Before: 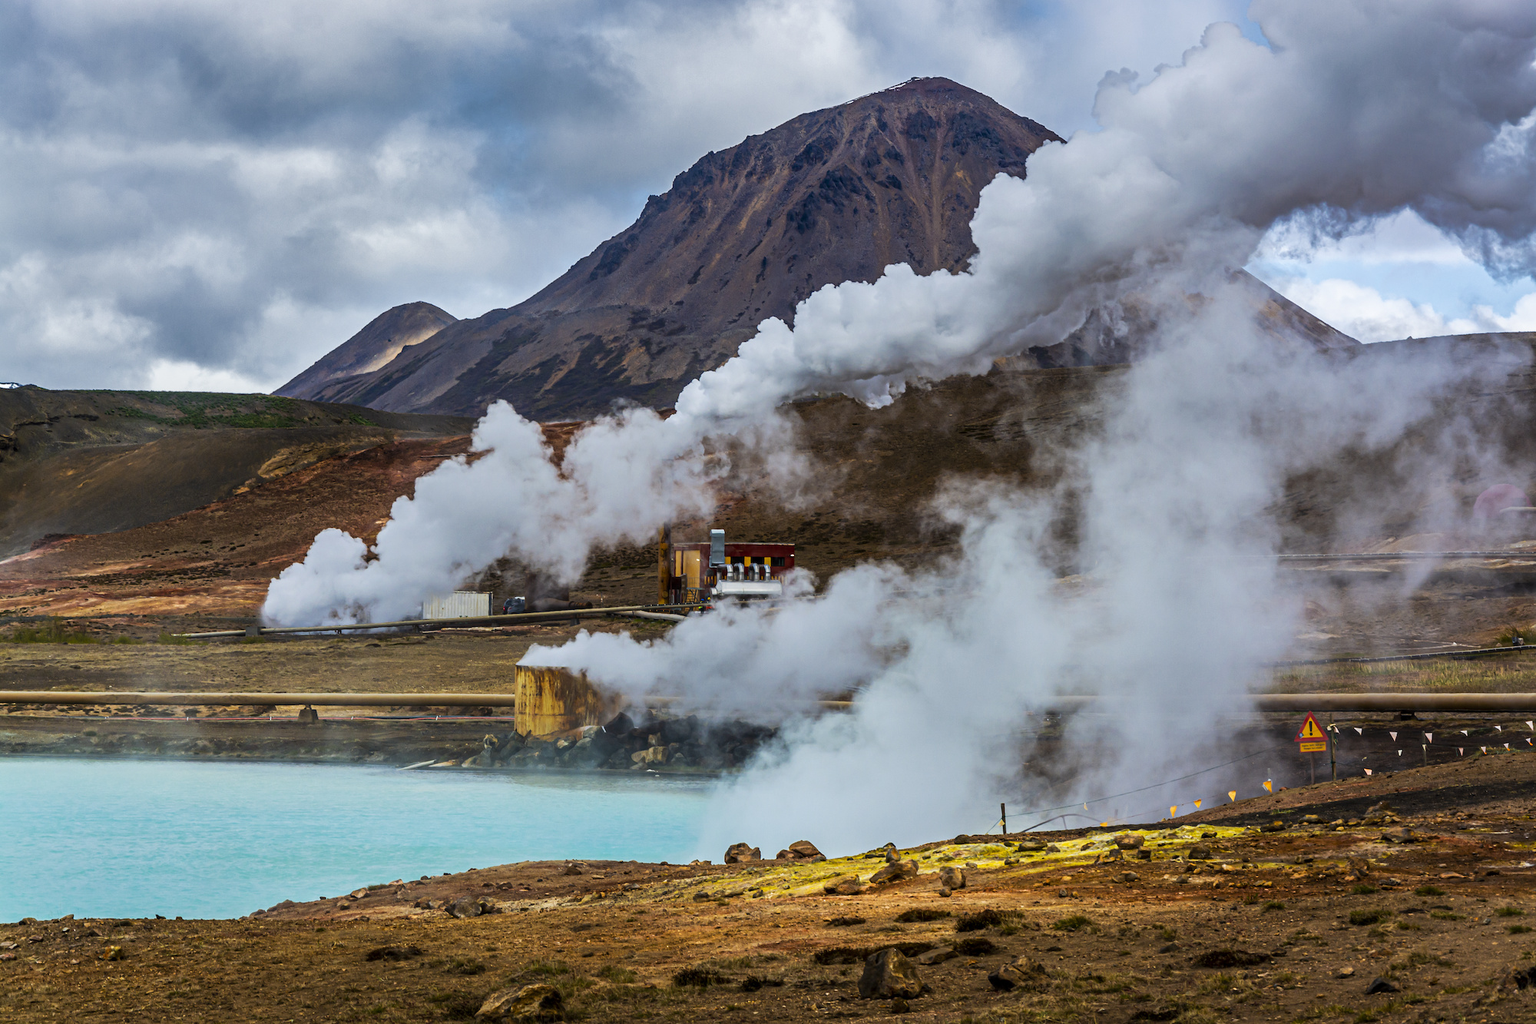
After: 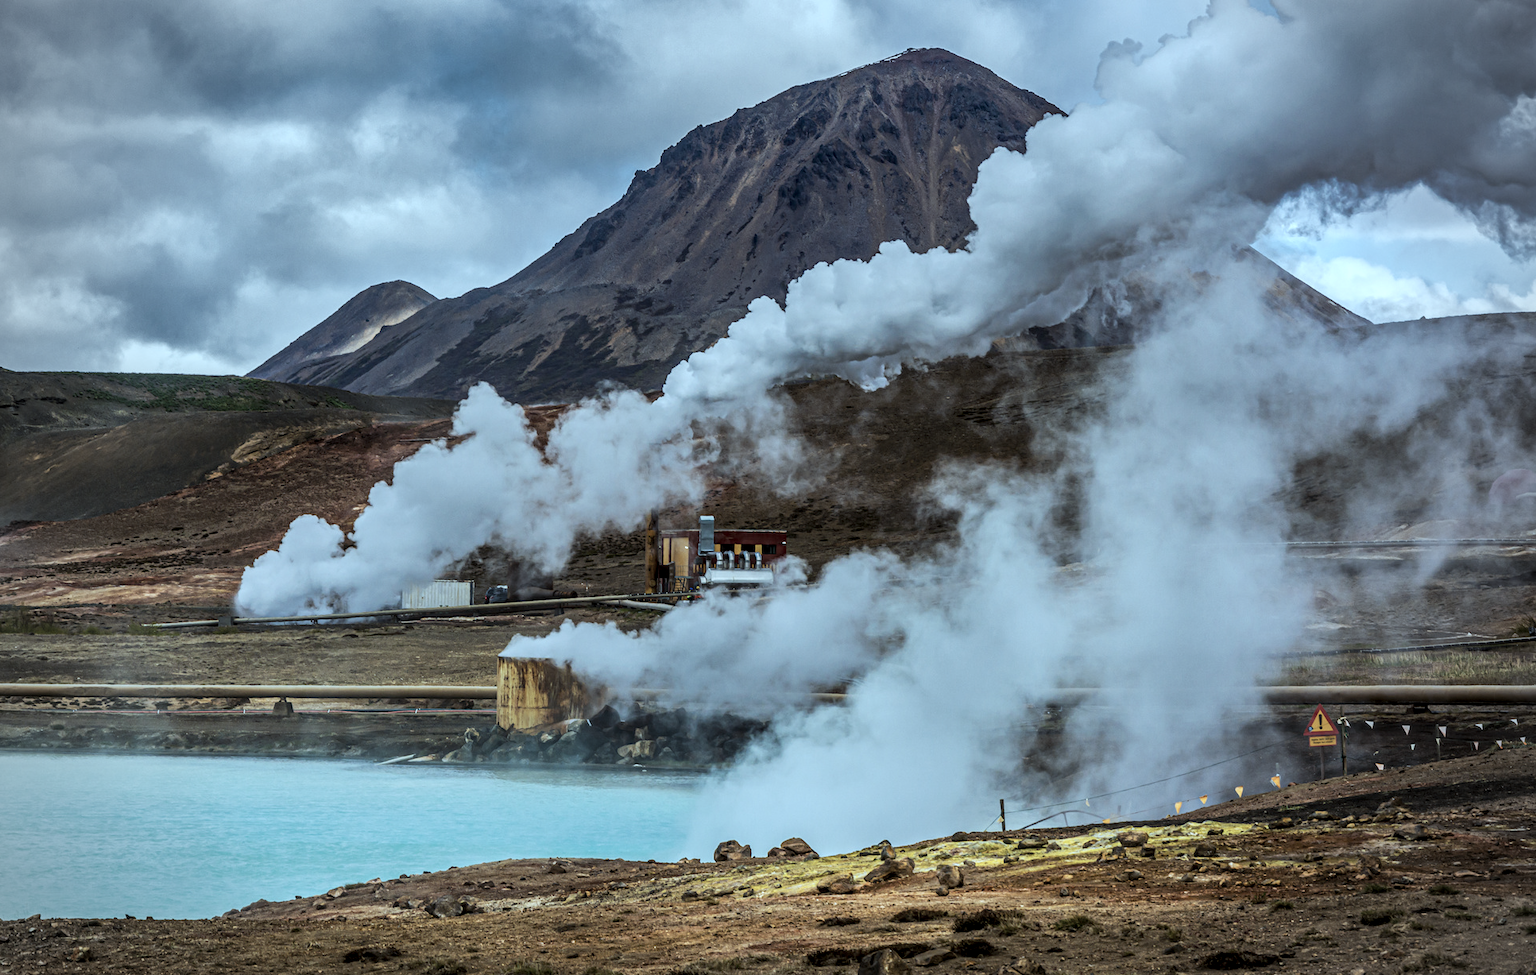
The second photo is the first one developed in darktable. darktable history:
vignetting: on, module defaults
crop: left 2.269%, top 3.016%, right 1.08%, bottom 4.827%
color correction: highlights a* -12.56, highlights b* -17.63, saturation 0.701
local contrast: on, module defaults
